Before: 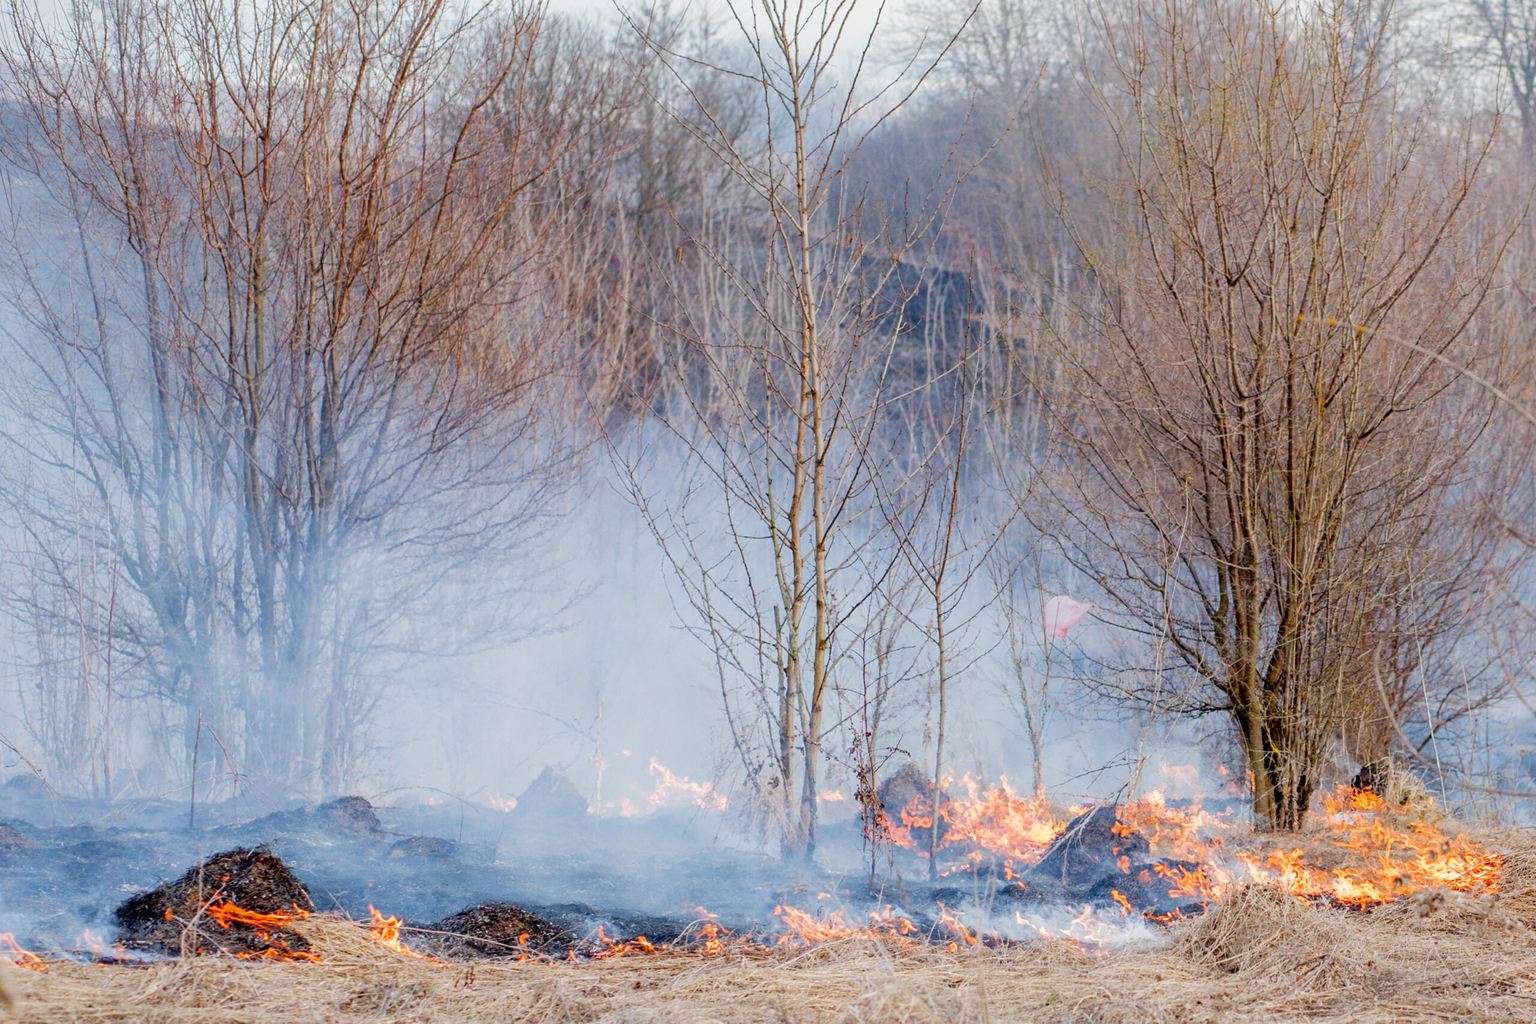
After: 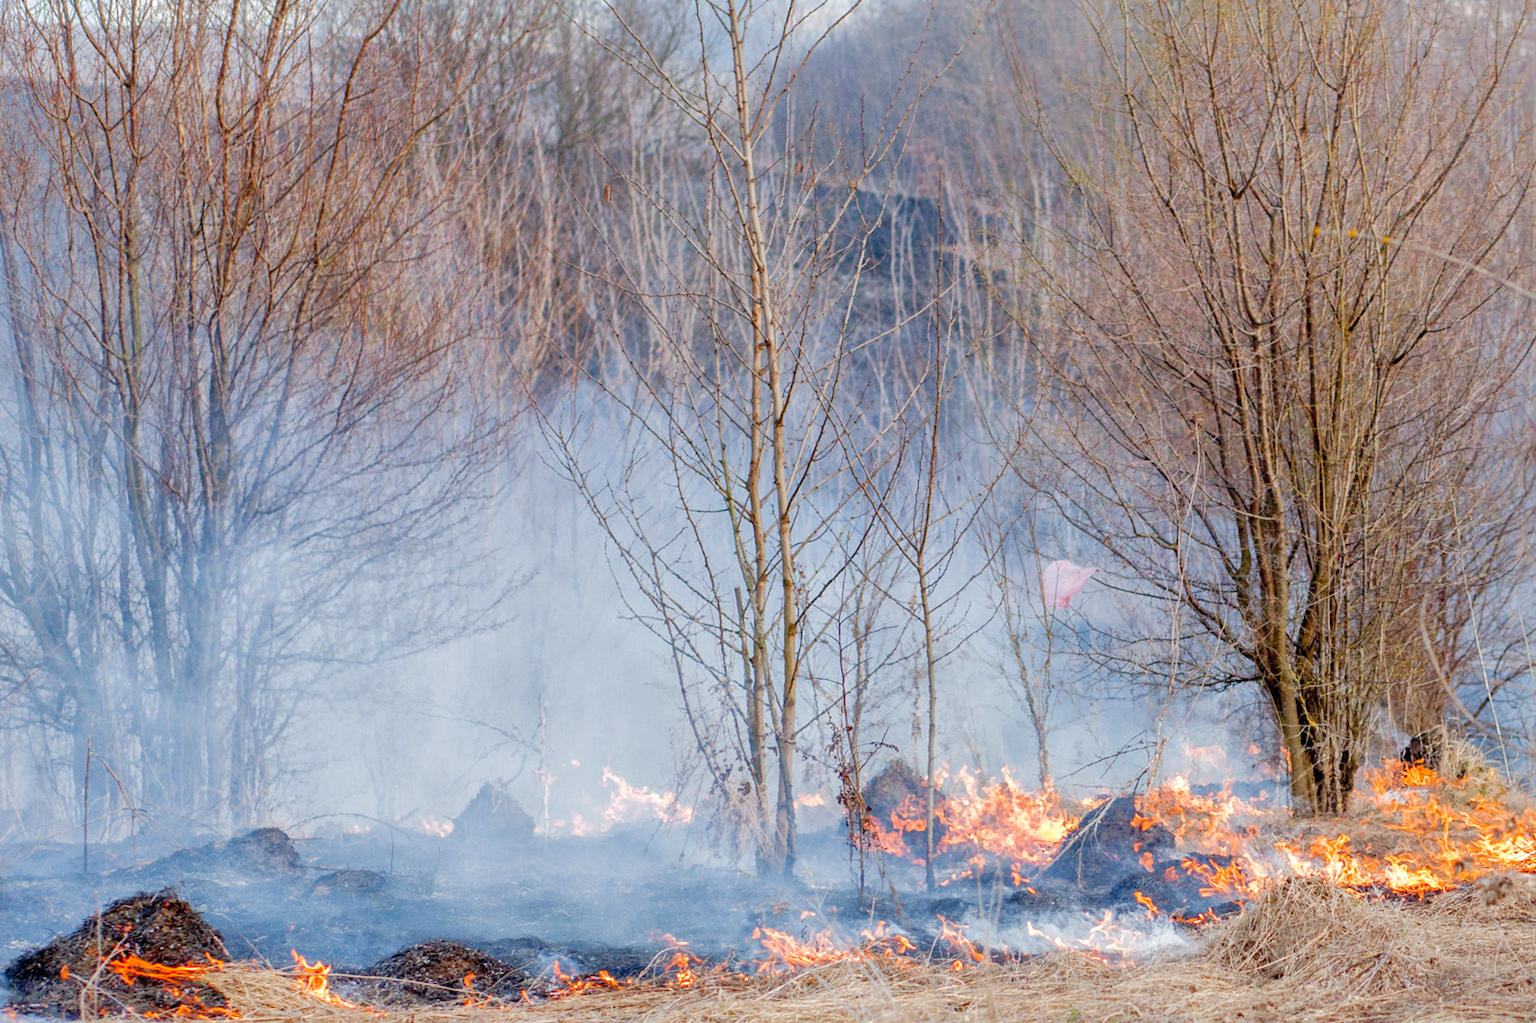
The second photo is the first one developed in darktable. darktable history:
crop and rotate: angle 2.84°, left 5.65%, top 5.684%
exposure: exposure 0.233 EV, compensate exposure bias true, compensate highlight preservation false
shadows and highlights: on, module defaults
